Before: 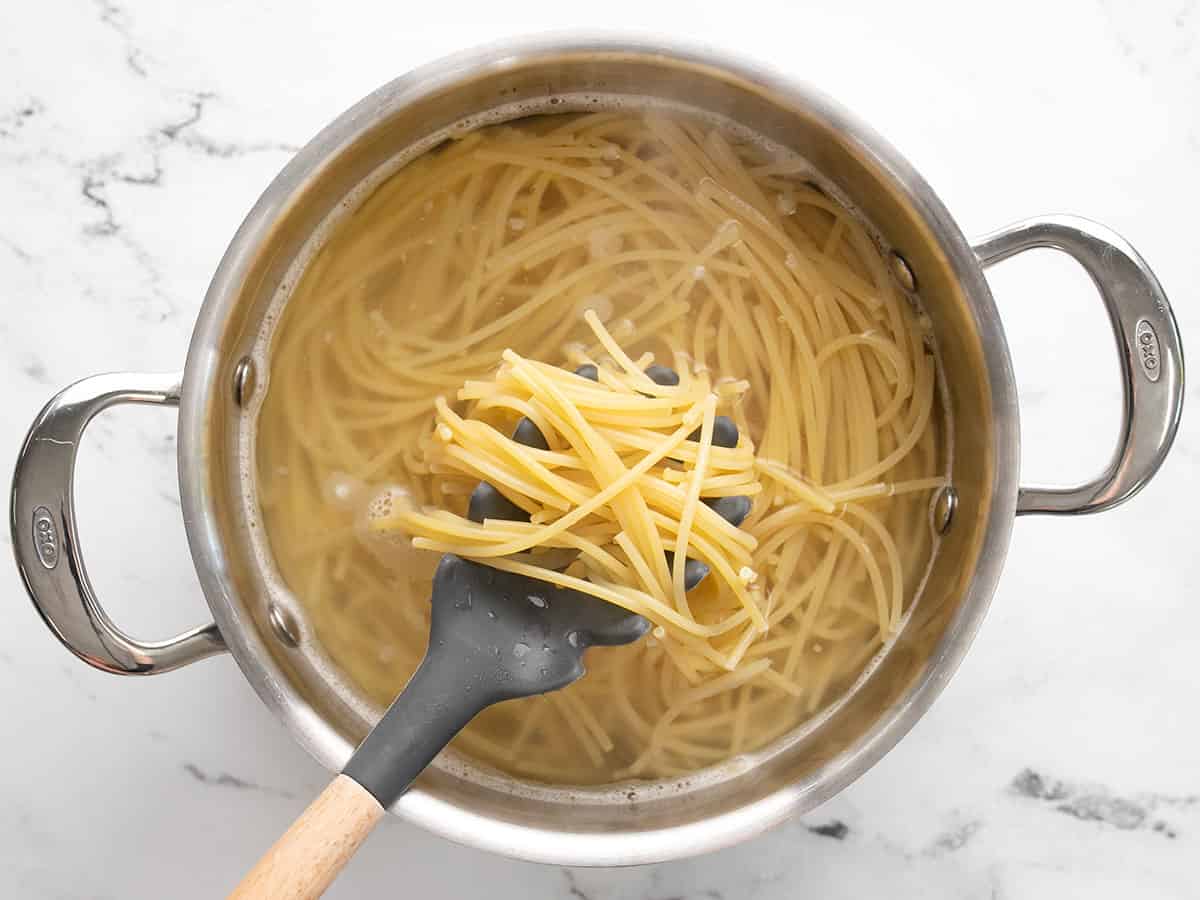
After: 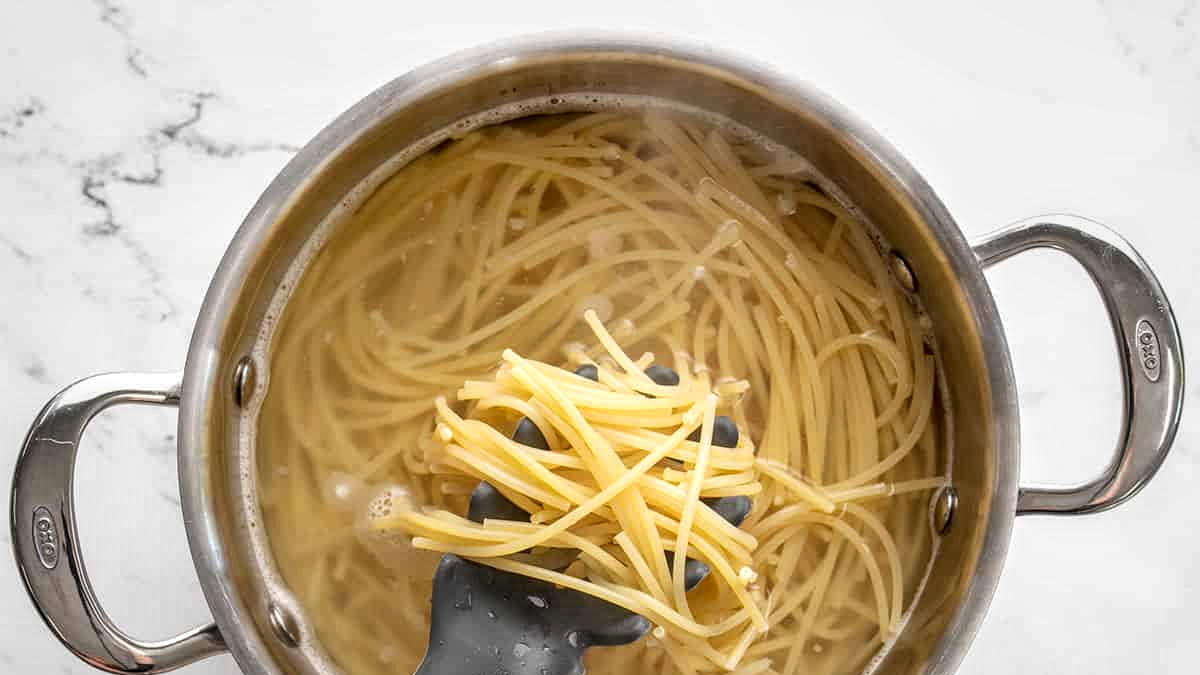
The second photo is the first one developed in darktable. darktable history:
crop: bottom 24.967%
contrast brightness saturation: contrast -0.11
local contrast: detail 160%
